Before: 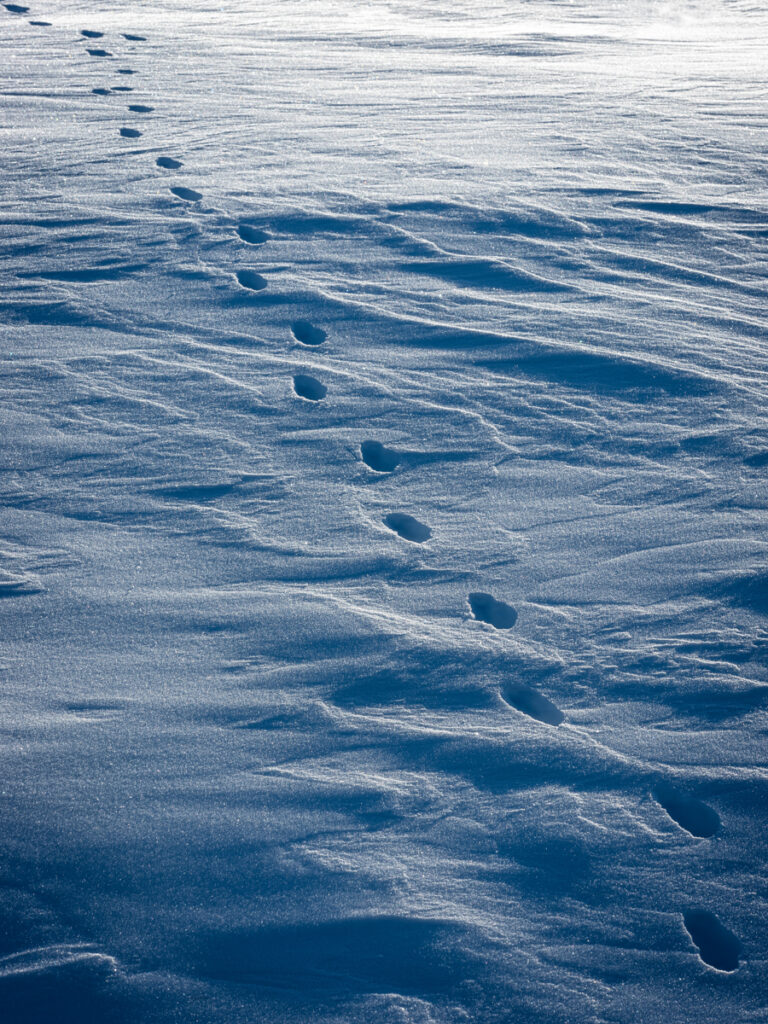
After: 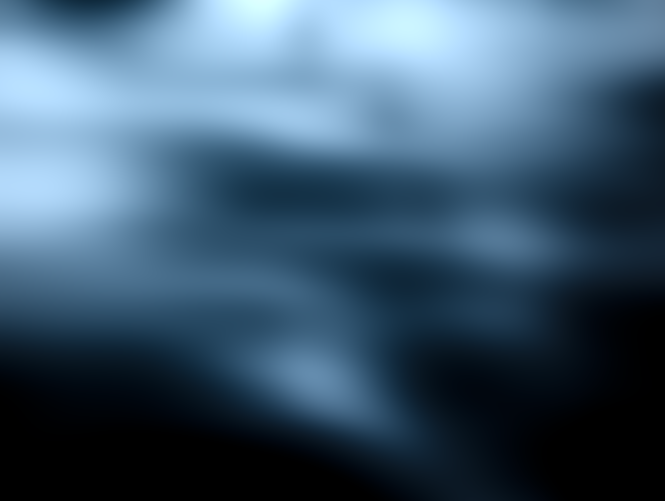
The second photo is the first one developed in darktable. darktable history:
exposure: black level correction 0, exposure 0.7 EV, compensate exposure bias true, compensate highlight preservation false
crop and rotate: left 13.306%, top 48.129%, bottom 2.928%
lowpass: radius 31.92, contrast 1.72, brightness -0.98, saturation 0.94
sharpen: on, module defaults
levels: mode automatic, black 8.58%, gray 59.42%, levels [0, 0.445, 1]
shadows and highlights: shadows 37.27, highlights -28.18, soften with gaussian
color zones: curves: ch1 [(0.235, 0.558) (0.75, 0.5)]; ch2 [(0.25, 0.462) (0.749, 0.457)], mix 40.67%
